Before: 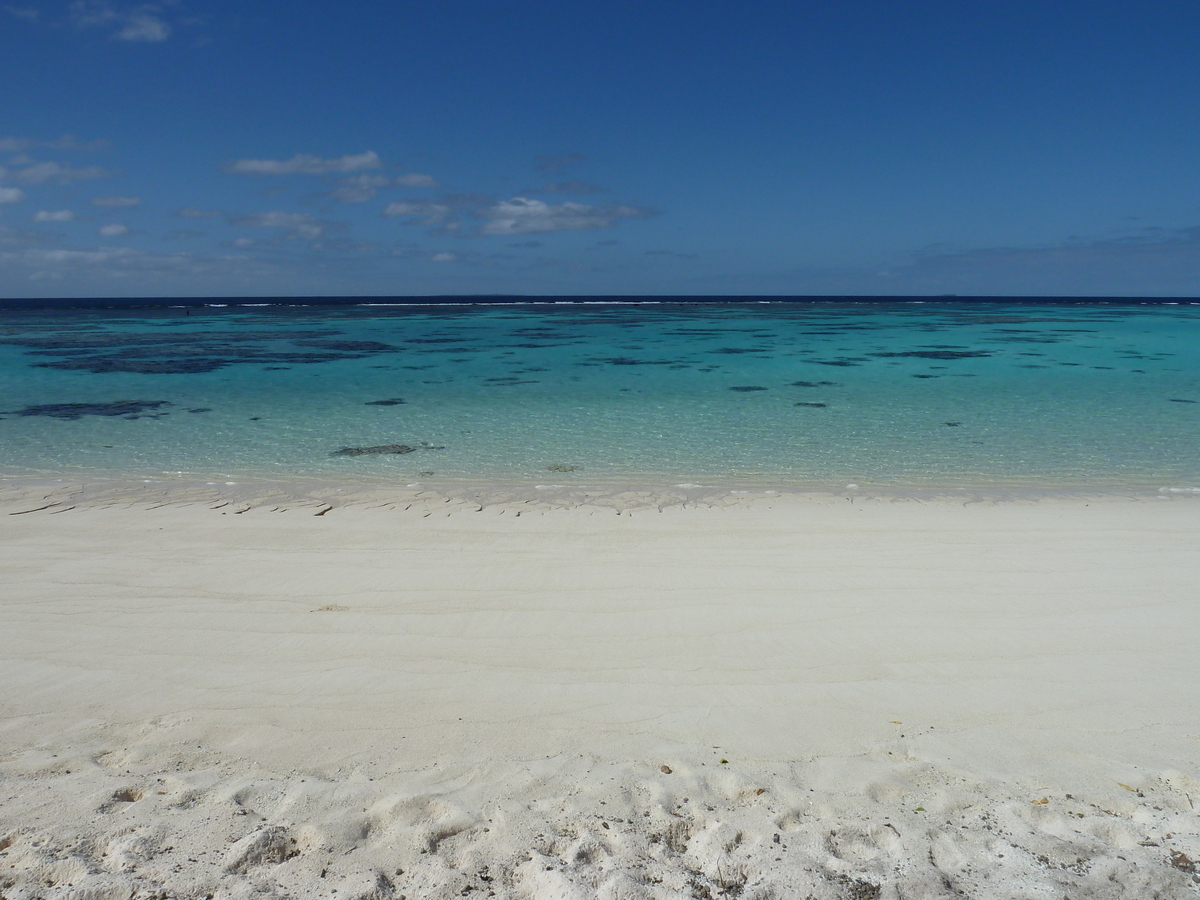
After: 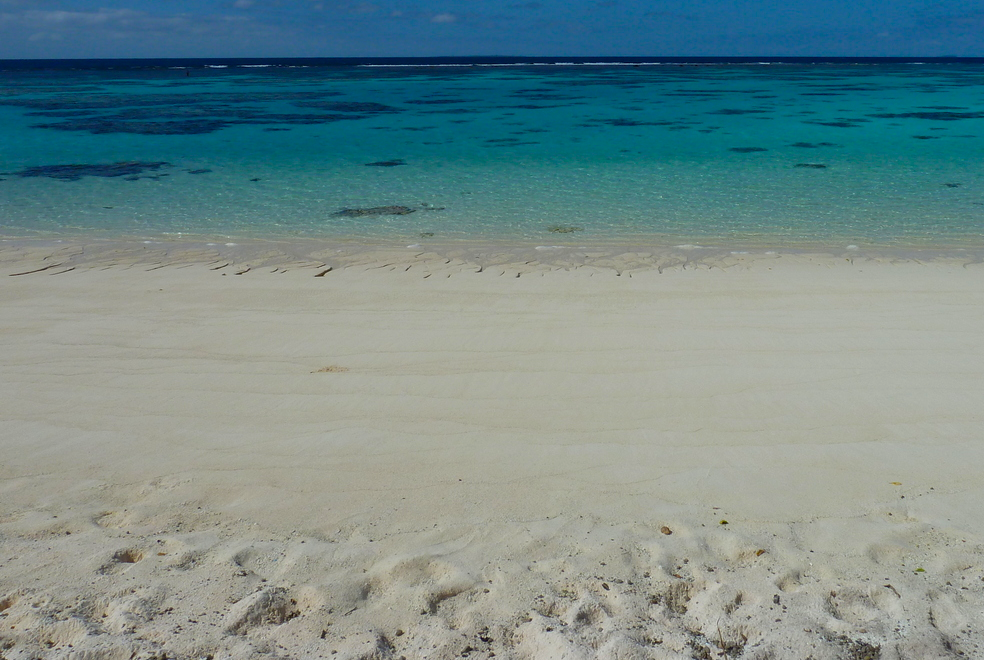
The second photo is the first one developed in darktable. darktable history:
color balance rgb: perceptual saturation grading › global saturation 30.514%, global vibrance 20%
crop: top 26.569%, right 17.995%
shadows and highlights: radius 122.5, shadows 21.99, white point adjustment -9.66, highlights -12.85, highlights color adjustment 73.98%, soften with gaussian
